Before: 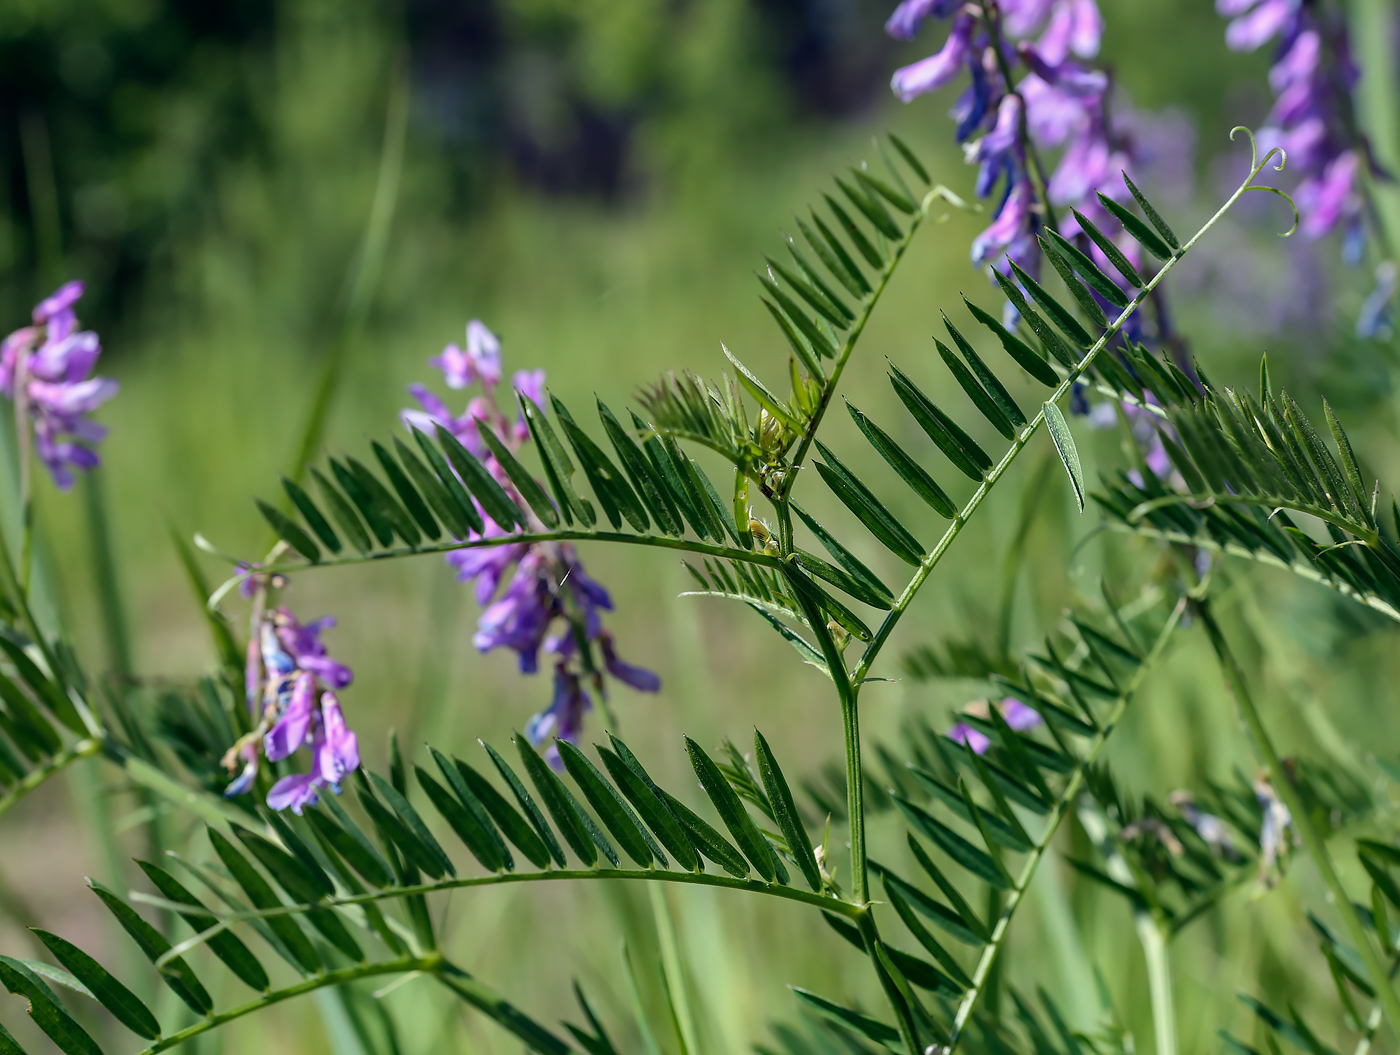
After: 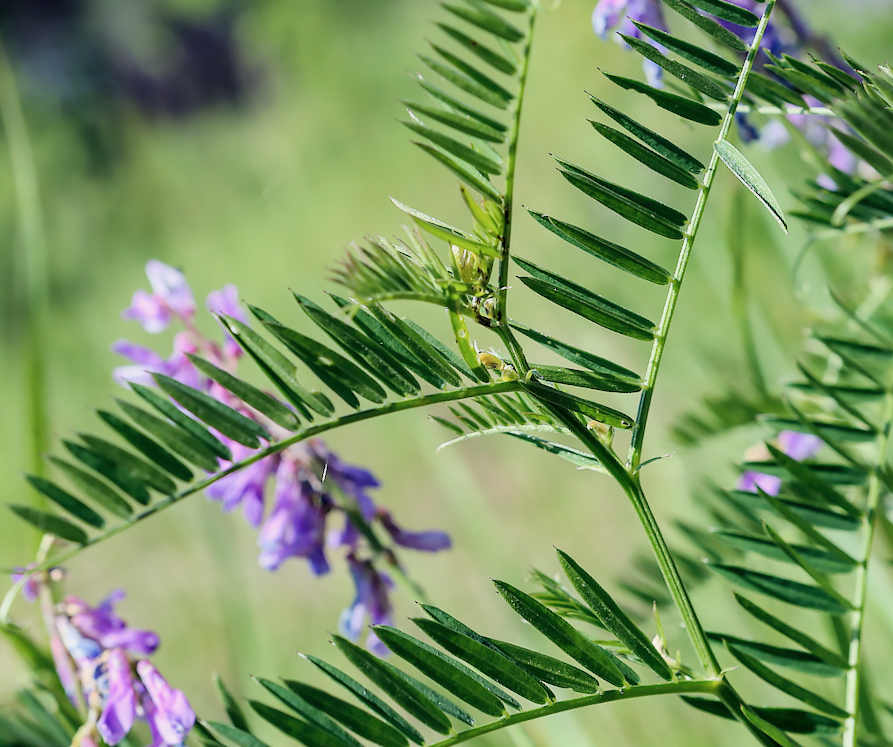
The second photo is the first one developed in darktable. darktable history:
exposure: black level correction 0, exposure 1.124 EV, compensate highlight preservation false
crop and rotate: angle 20.15°, left 6.775%, right 4.127%, bottom 1.09%
contrast brightness saturation: contrast 0.013, saturation -0.047
filmic rgb: black relative exposure -7.65 EV, white relative exposure 4.56 EV, hardness 3.61
